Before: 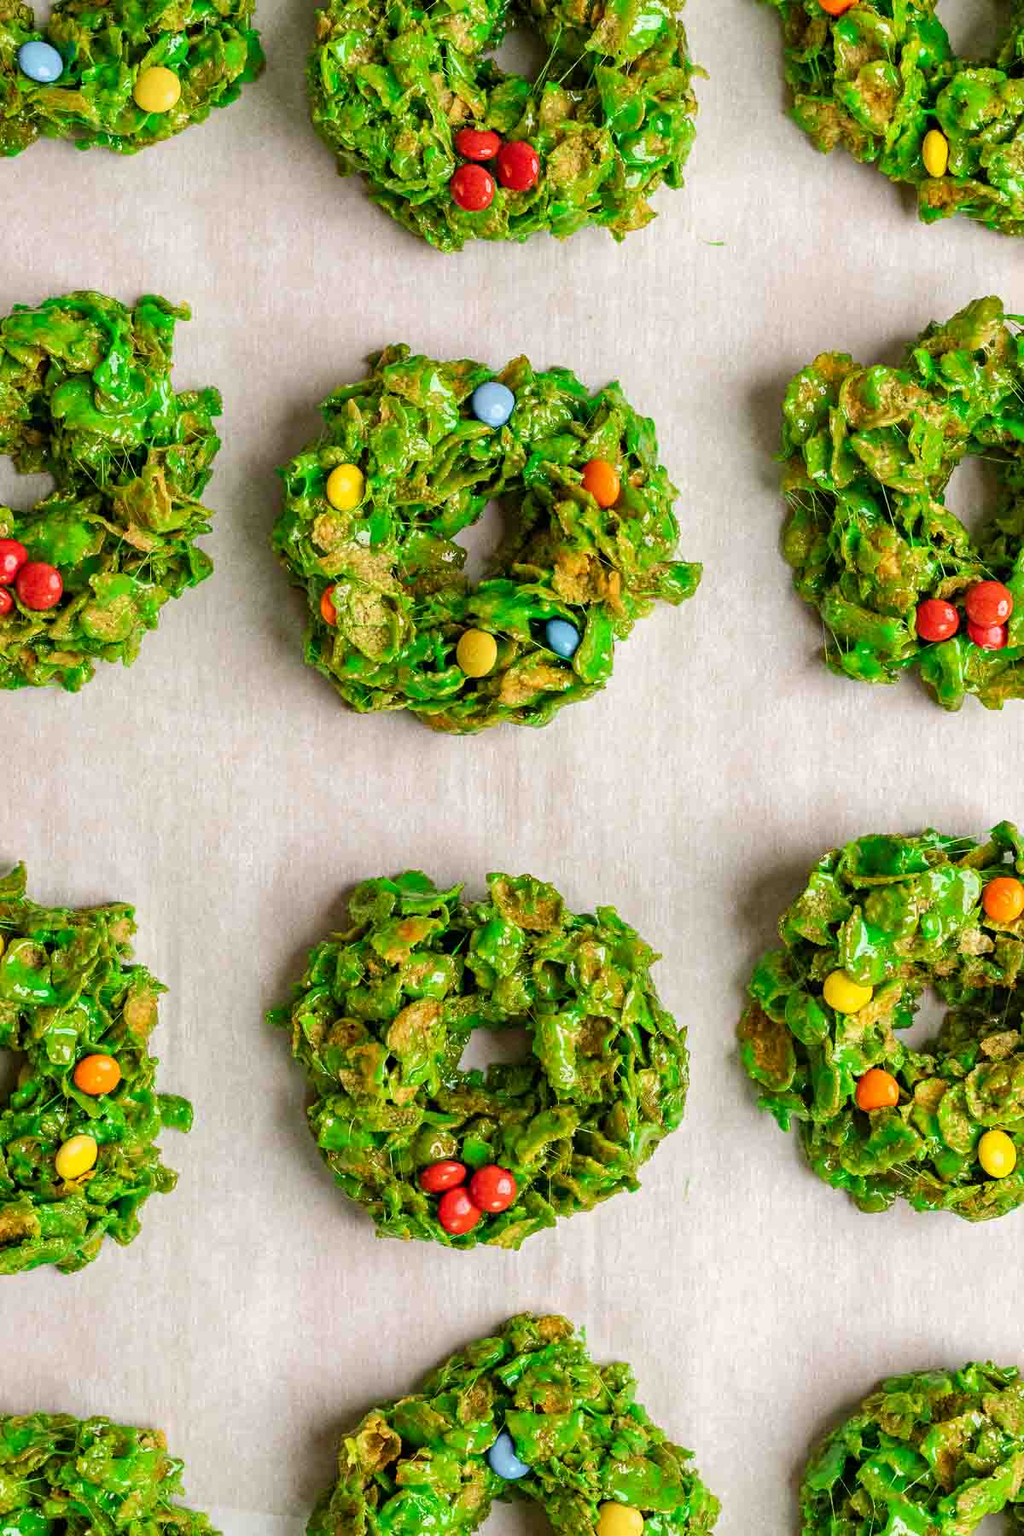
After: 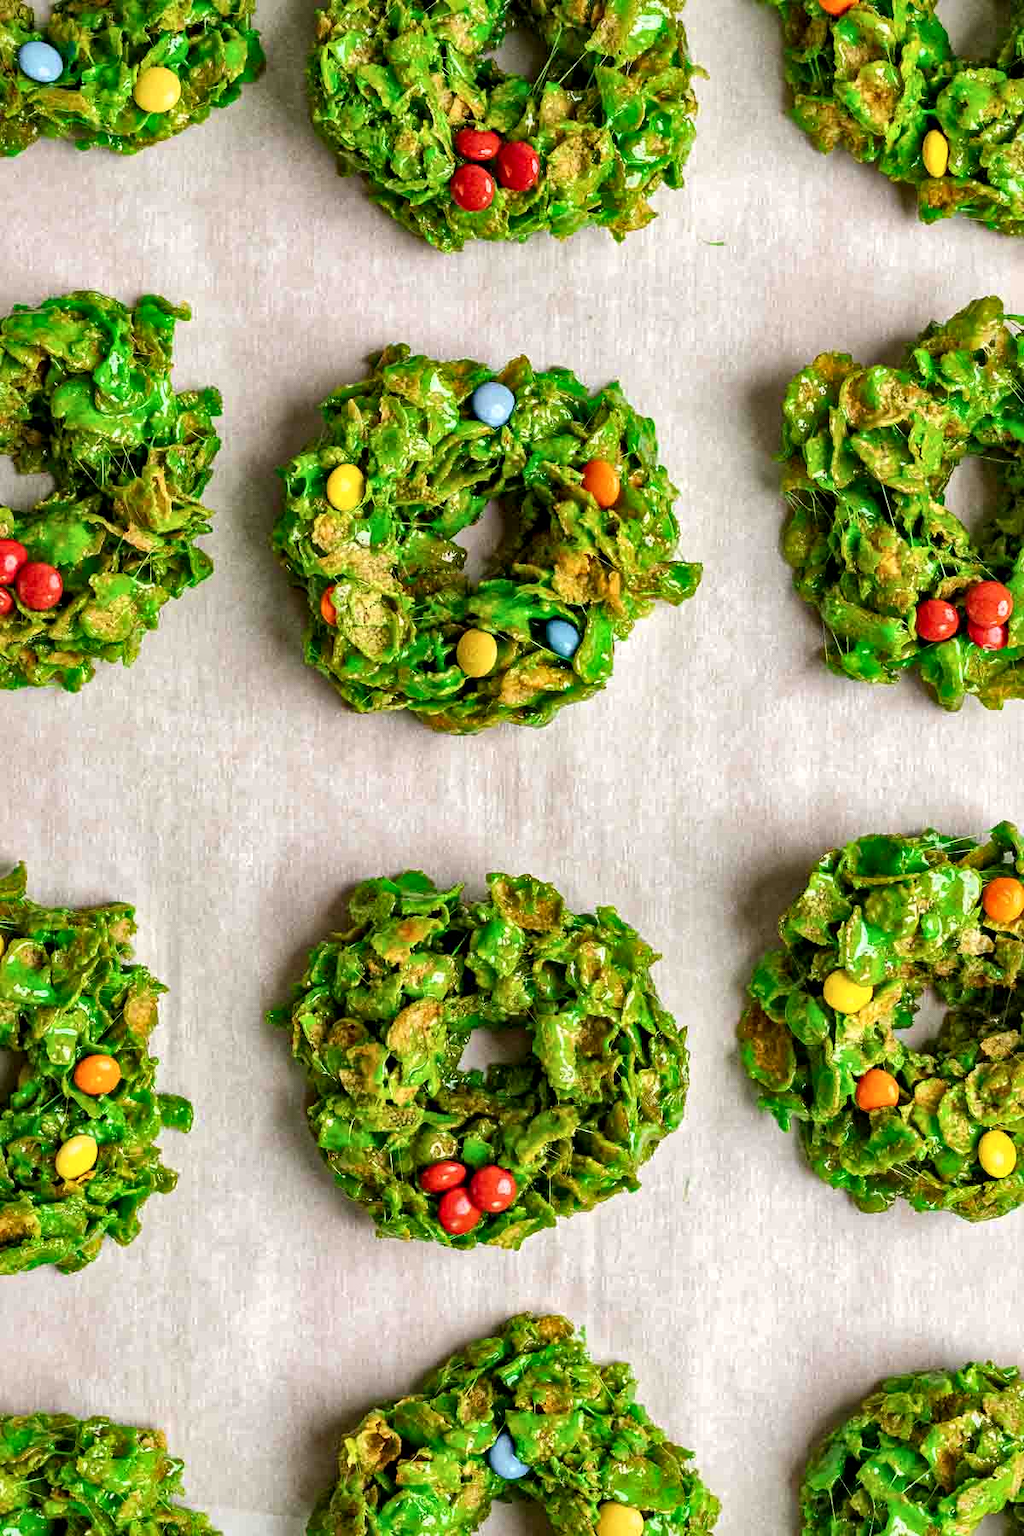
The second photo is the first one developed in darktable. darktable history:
local contrast: mode bilateral grid, contrast 20, coarseness 50, detail 172%, midtone range 0.2
